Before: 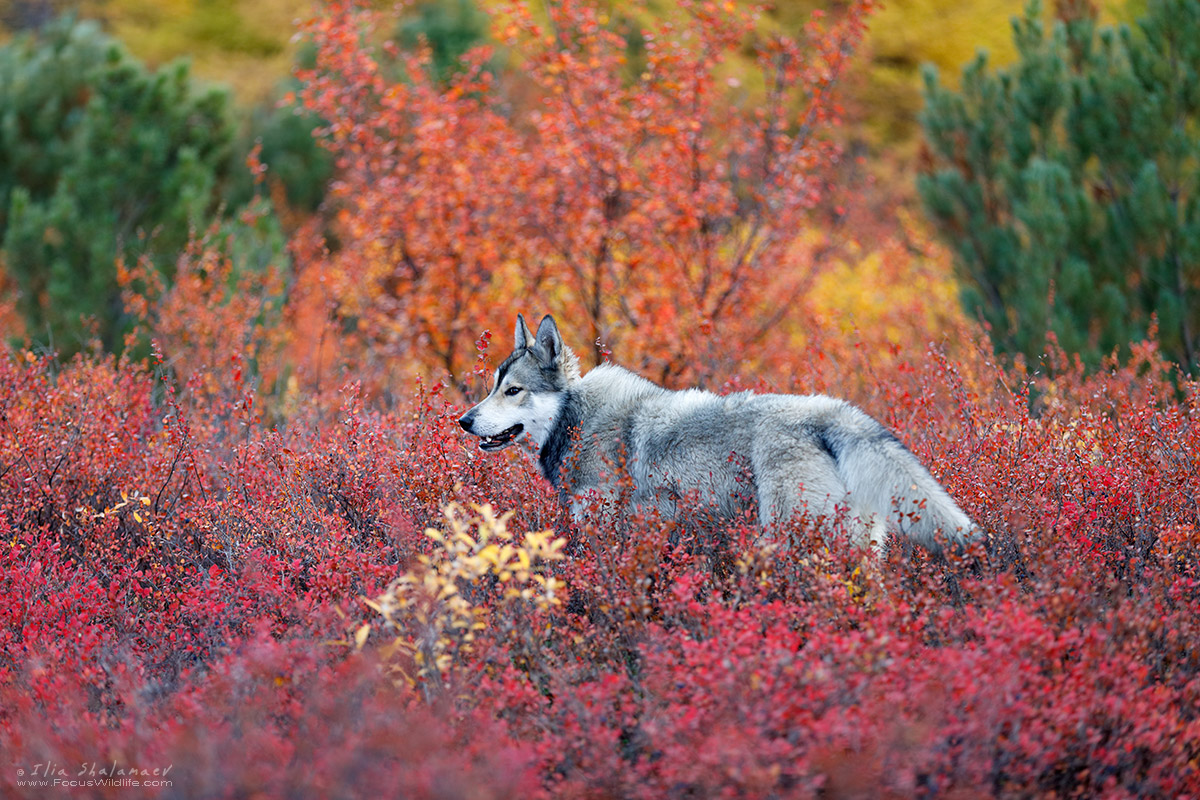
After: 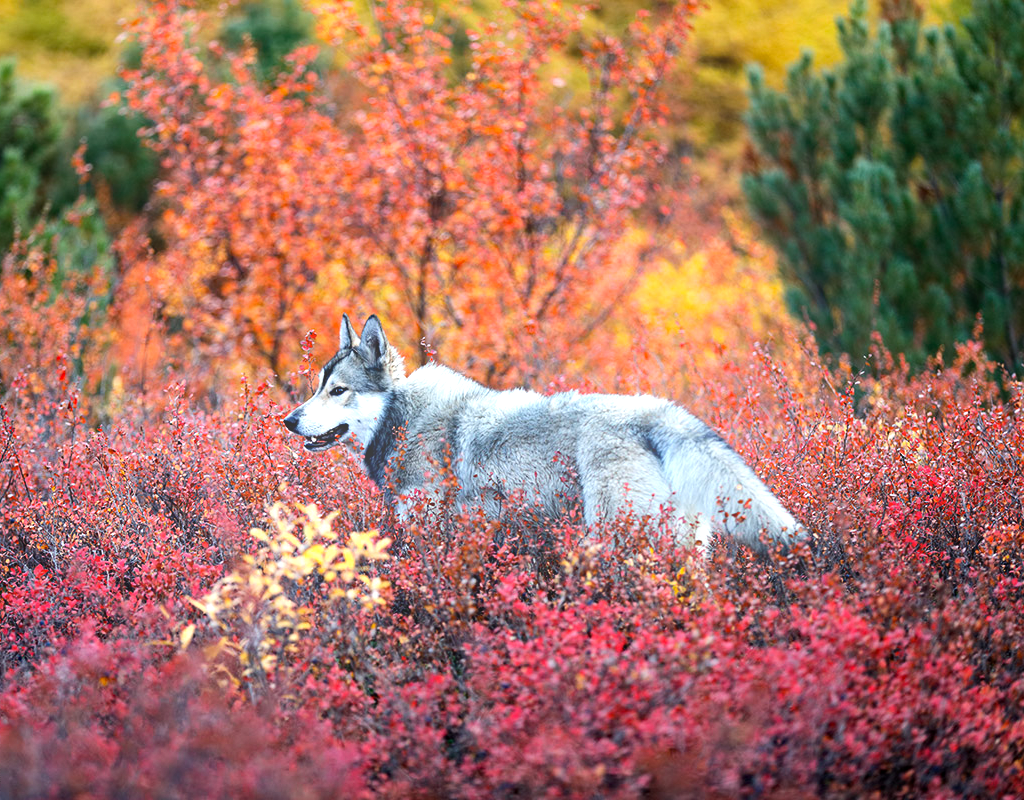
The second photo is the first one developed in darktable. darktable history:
haze removal: compatibility mode true, adaptive false
crop and rotate: left 14.584%
tone equalizer: -8 EV -0.75 EV, -7 EV -0.7 EV, -6 EV -0.6 EV, -5 EV -0.4 EV, -3 EV 0.4 EV, -2 EV 0.6 EV, -1 EV 0.7 EV, +0 EV 0.75 EV, edges refinement/feathering 500, mask exposure compensation -1.57 EV, preserve details no
bloom: threshold 82.5%, strength 16.25%
